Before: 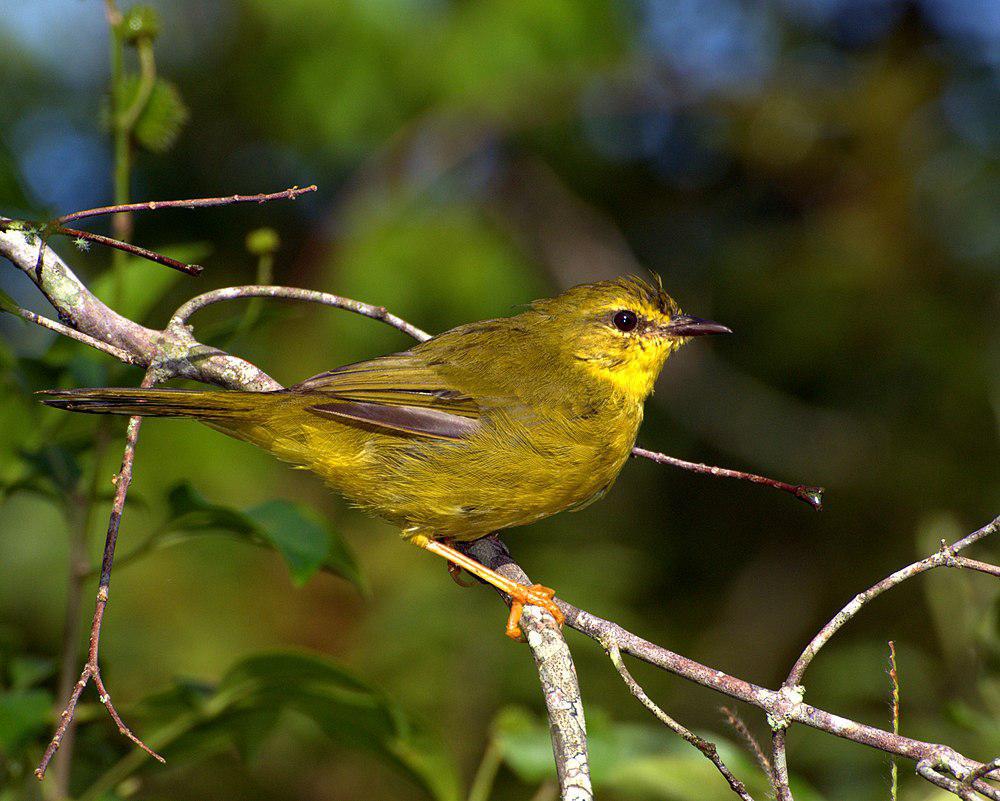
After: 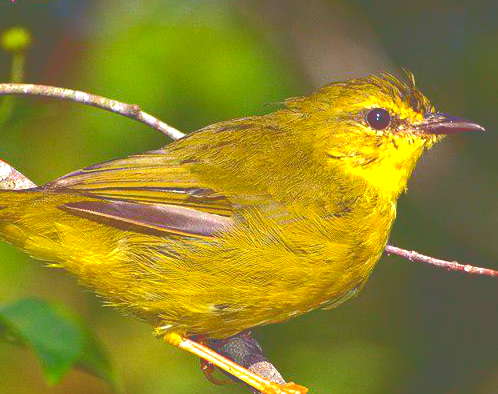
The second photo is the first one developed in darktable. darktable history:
tone curve: curves: ch0 [(0, 0) (0.003, 0.346) (0.011, 0.346) (0.025, 0.346) (0.044, 0.35) (0.069, 0.354) (0.1, 0.361) (0.136, 0.368) (0.177, 0.381) (0.224, 0.395) (0.277, 0.421) (0.335, 0.458) (0.399, 0.502) (0.468, 0.556) (0.543, 0.617) (0.623, 0.685) (0.709, 0.748) (0.801, 0.814) (0.898, 0.865) (1, 1)], color space Lab, independent channels, preserve colors none
contrast brightness saturation: contrast 0.075, saturation 0.204
exposure: exposure 0.647 EV, compensate highlight preservation false
crop: left 24.733%, top 25.311%, right 25.376%, bottom 25.417%
